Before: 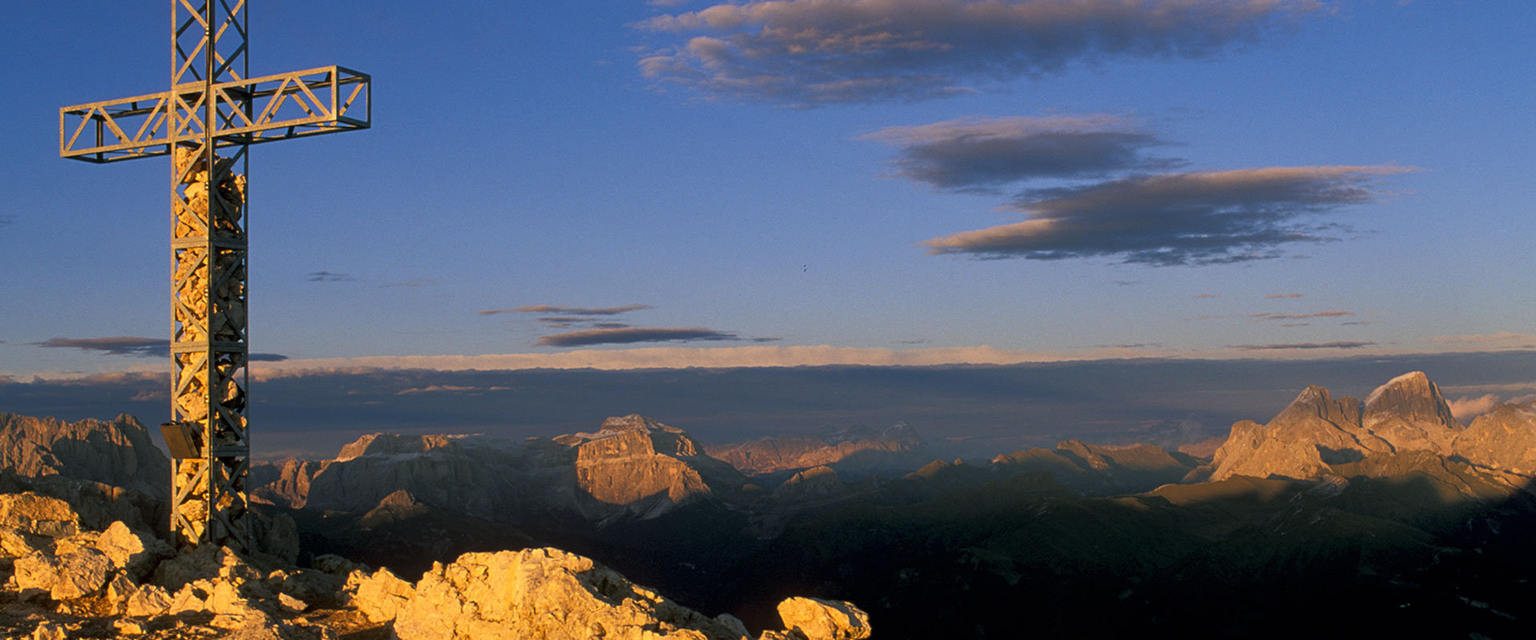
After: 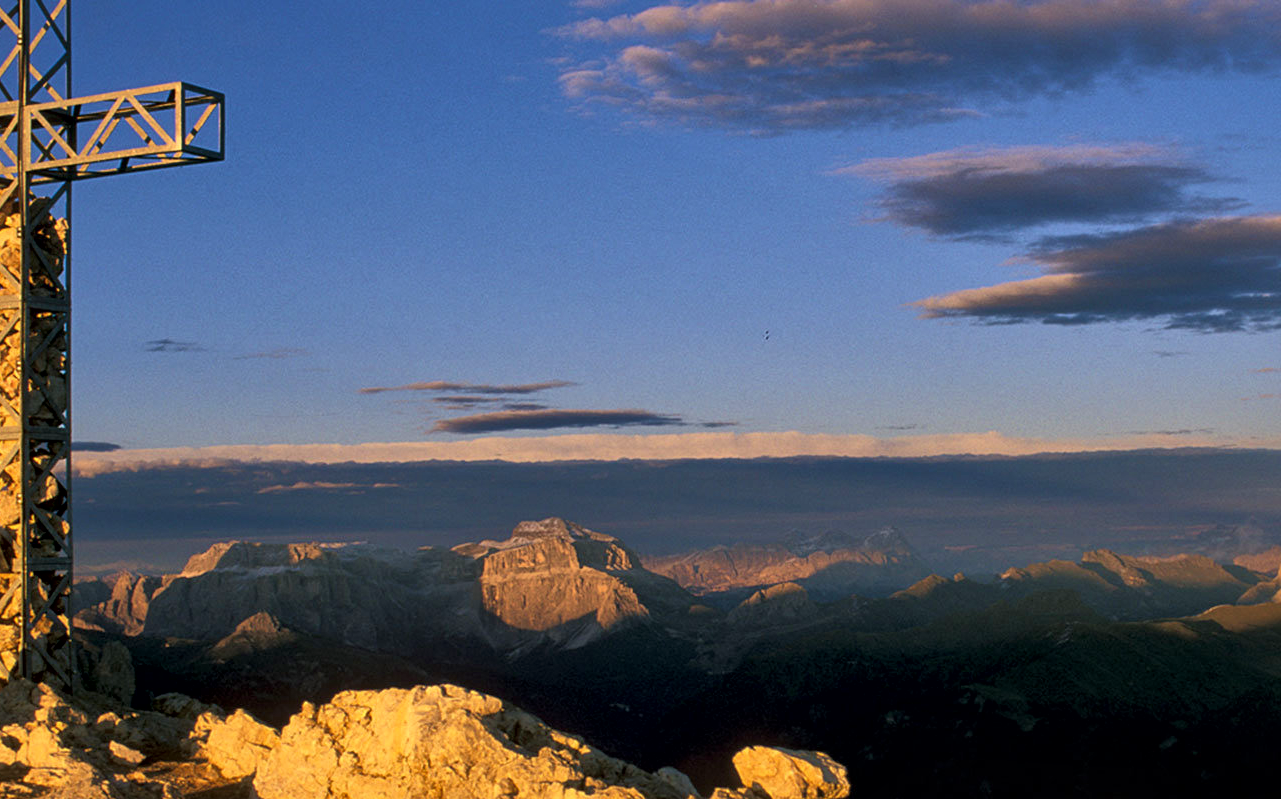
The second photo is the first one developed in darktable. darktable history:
velvia: on, module defaults
local contrast: mode bilateral grid, contrast 20, coarseness 49, detail 150%, midtone range 0.2
crop and rotate: left 12.491%, right 20.74%
